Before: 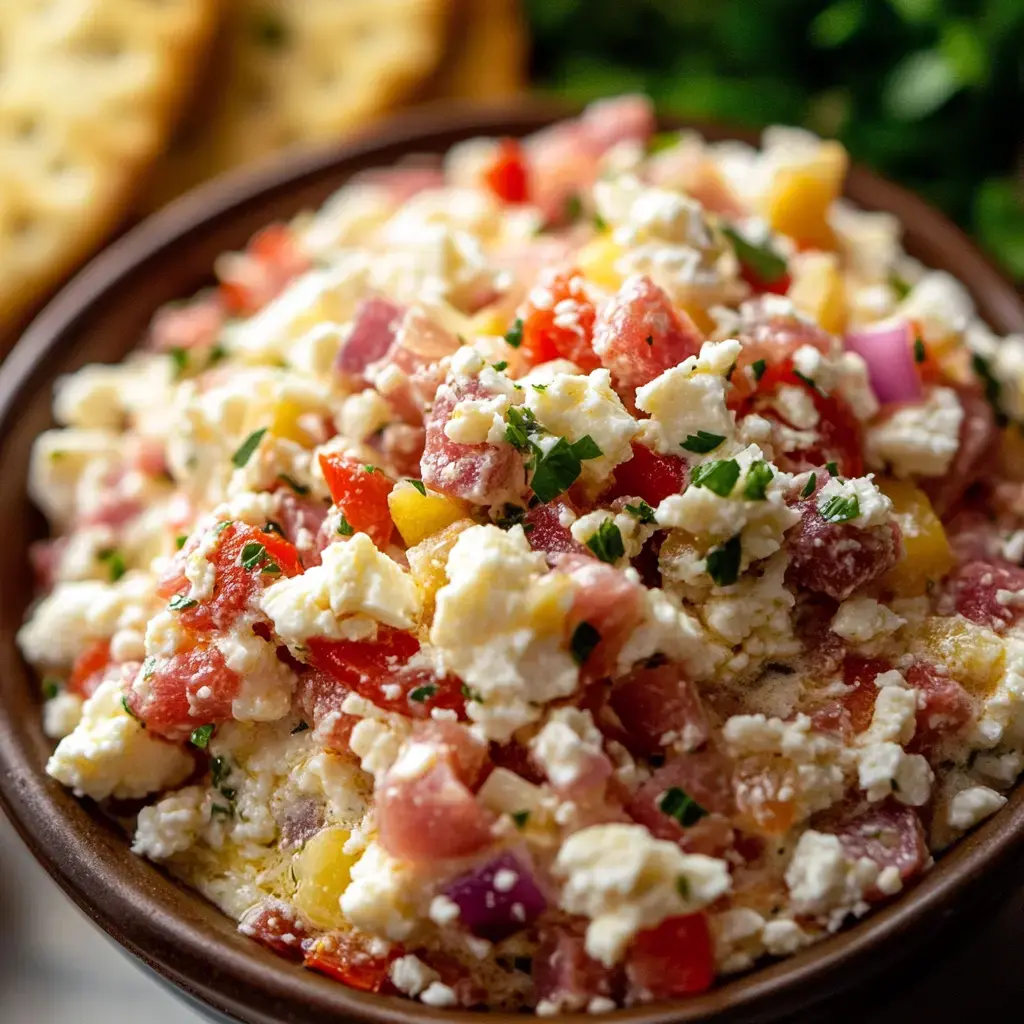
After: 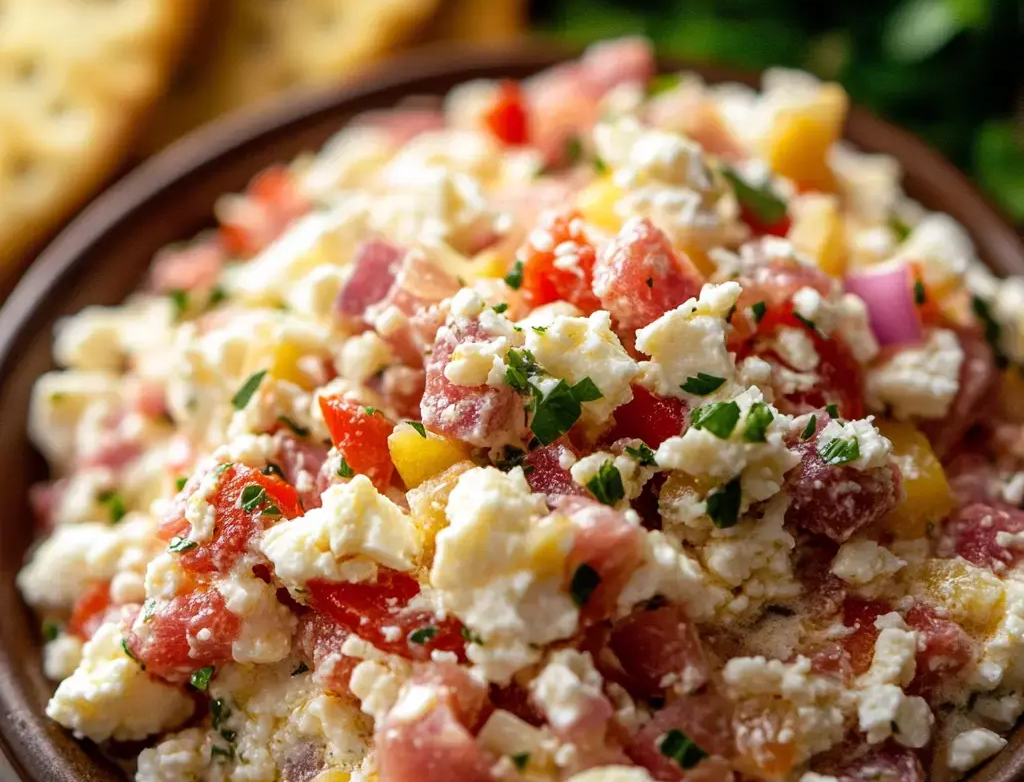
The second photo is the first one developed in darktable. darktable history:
crop: top 5.701%, bottom 17.836%
